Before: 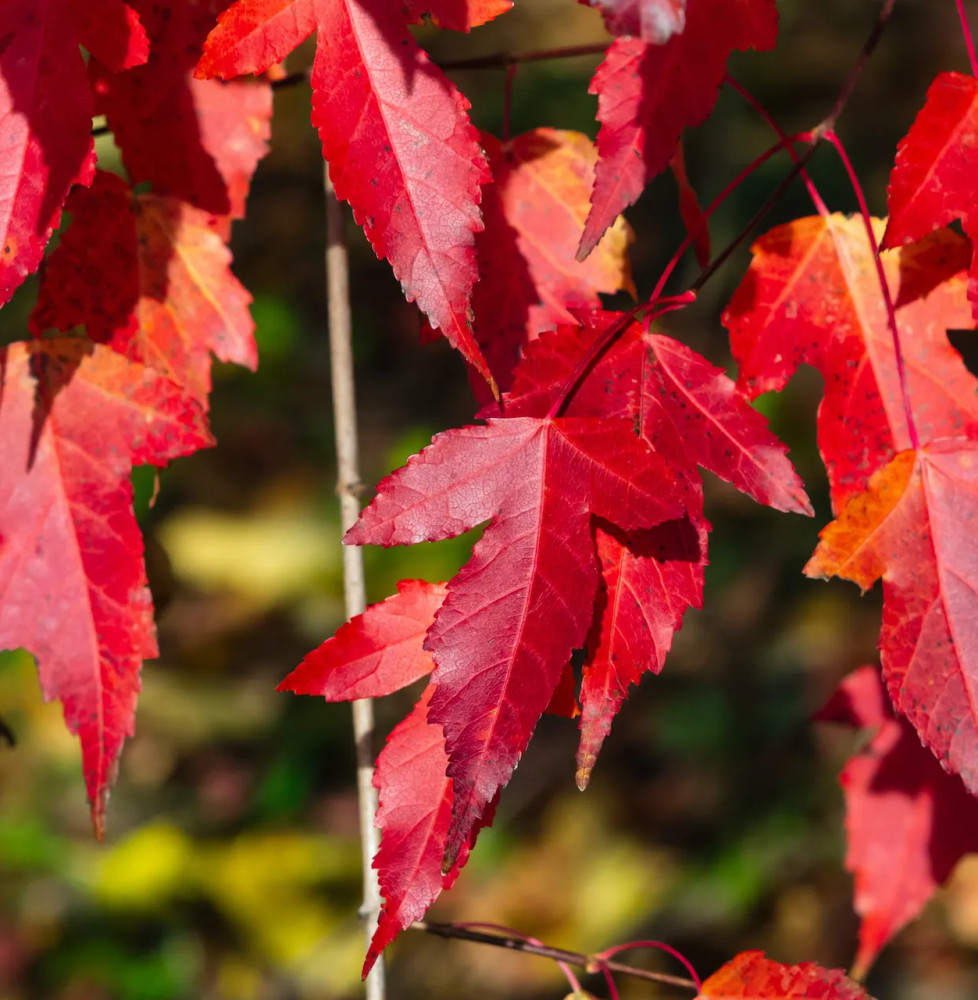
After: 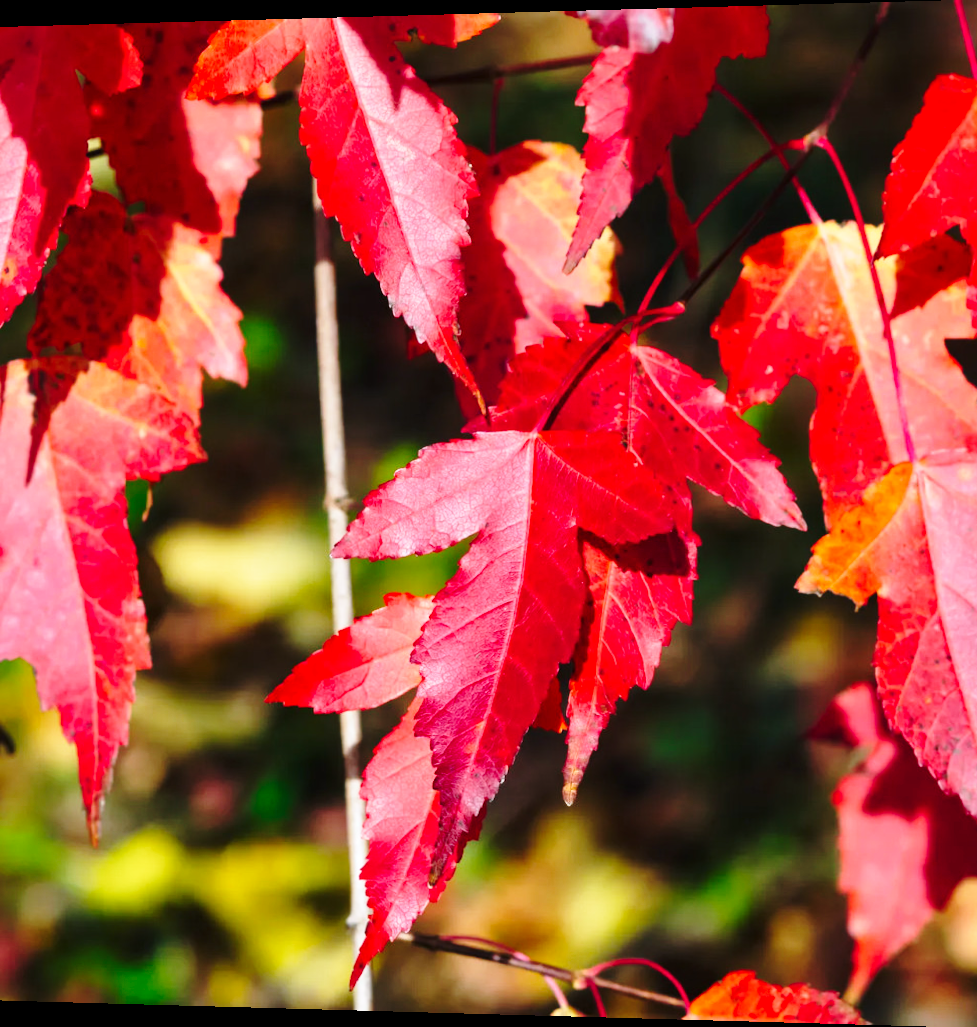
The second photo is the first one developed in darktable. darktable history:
rotate and perspective: lens shift (horizontal) -0.055, automatic cropping off
base curve: curves: ch0 [(0, 0) (0.036, 0.037) (0.121, 0.228) (0.46, 0.76) (0.859, 0.983) (1, 1)], preserve colors none
color calibration: illuminant as shot in camera, x 0.358, y 0.373, temperature 4628.91 K
